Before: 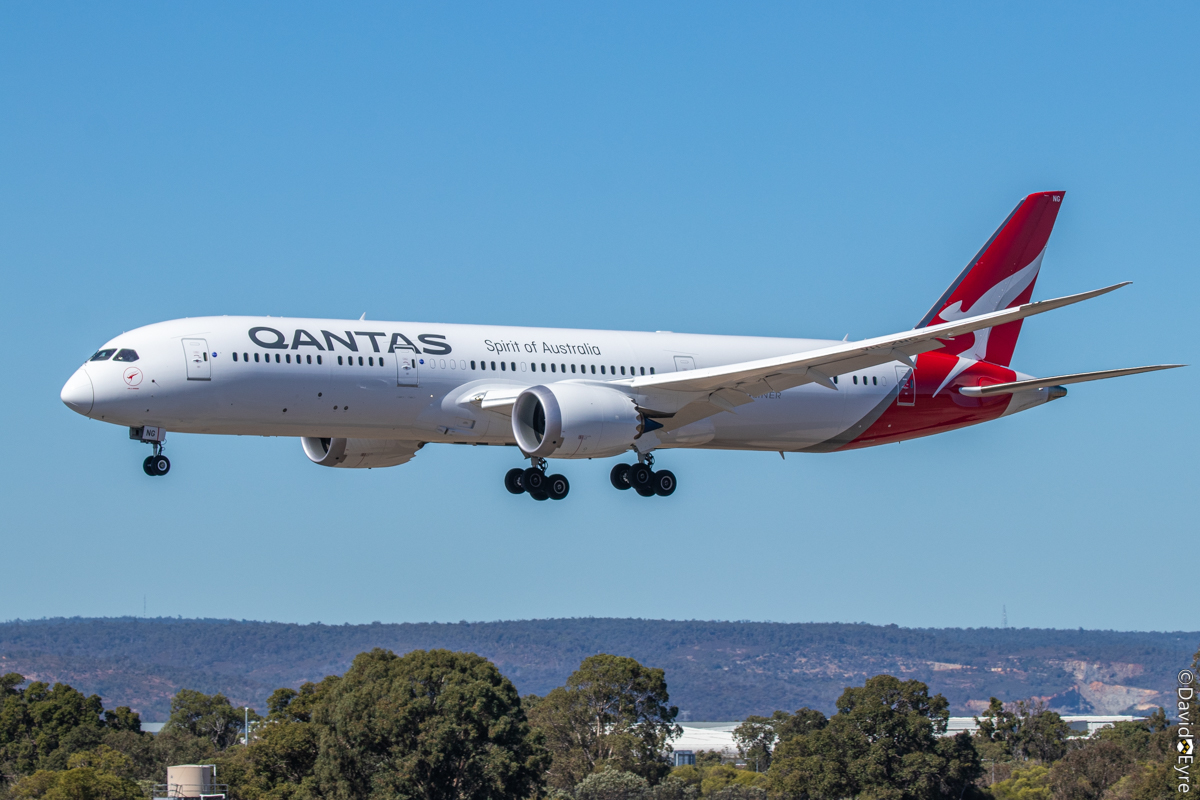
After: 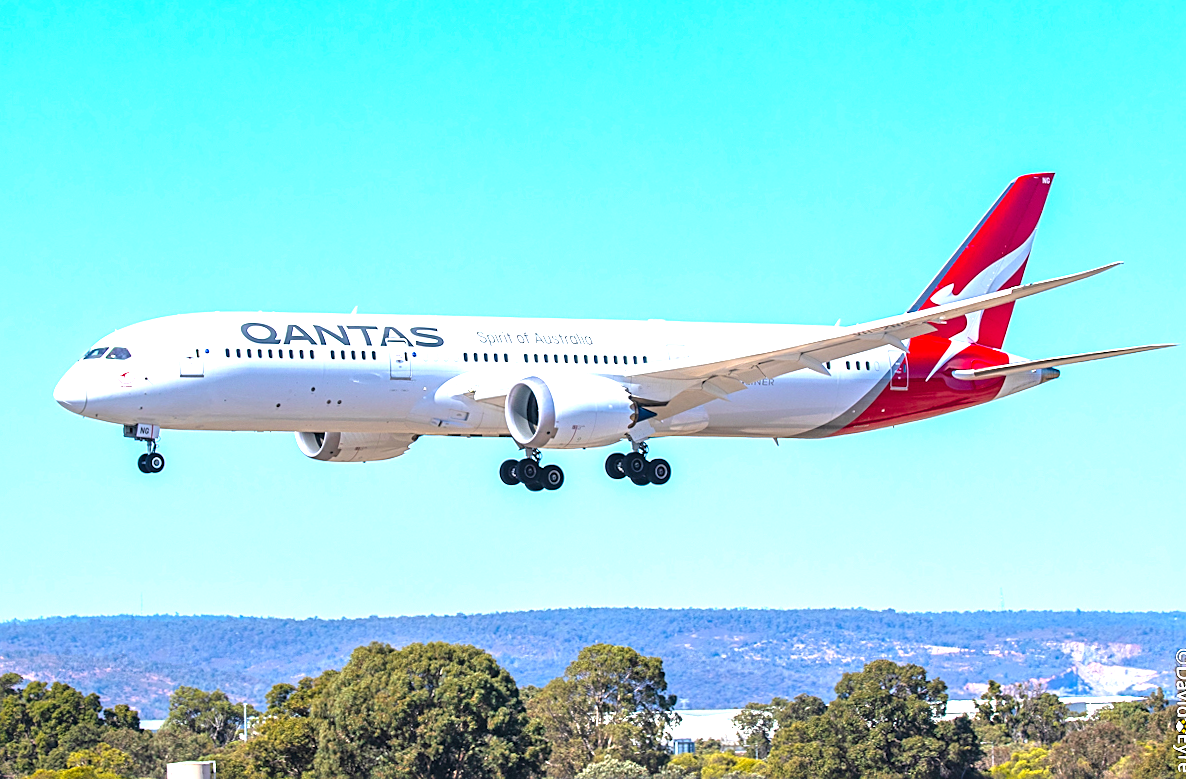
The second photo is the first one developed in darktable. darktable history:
rotate and perspective: rotation -1°, crop left 0.011, crop right 0.989, crop top 0.025, crop bottom 0.975
sharpen: on, module defaults
color balance rgb: perceptual saturation grading › global saturation 30%, global vibrance 10%
exposure: black level correction 0, exposure 1.75 EV, compensate exposure bias true, compensate highlight preservation false
